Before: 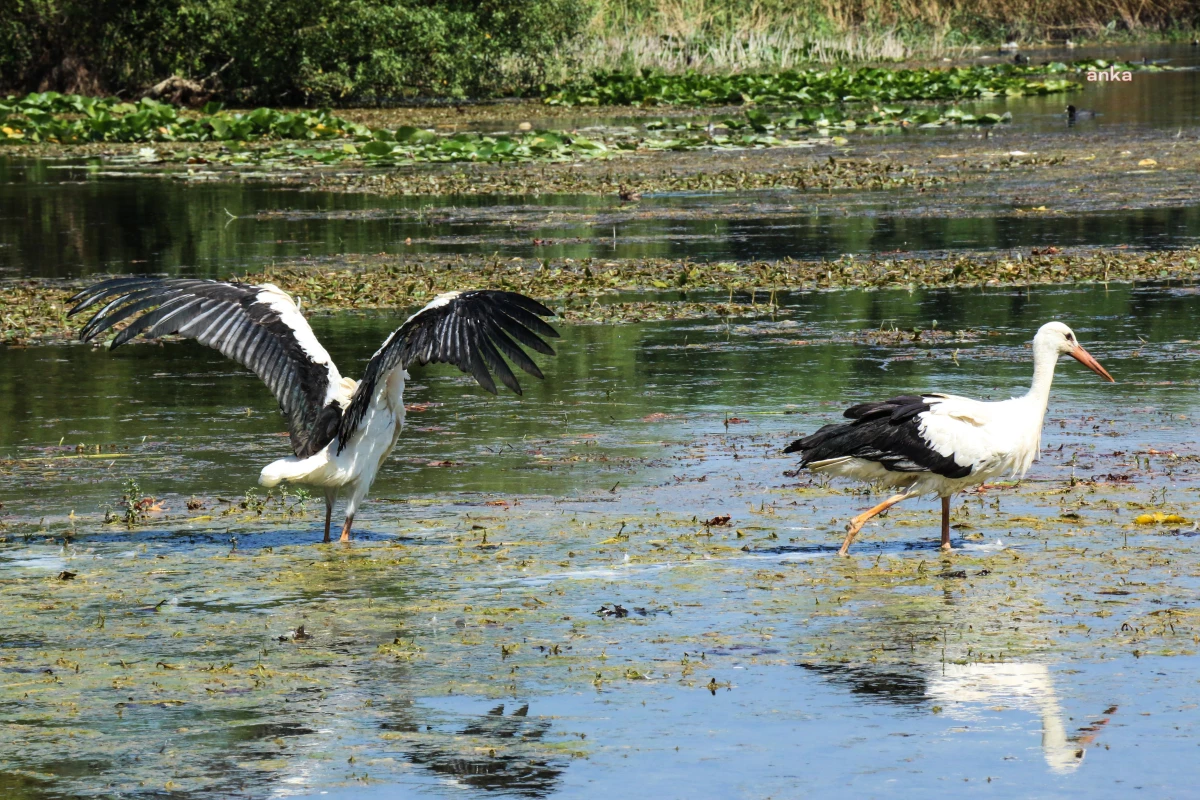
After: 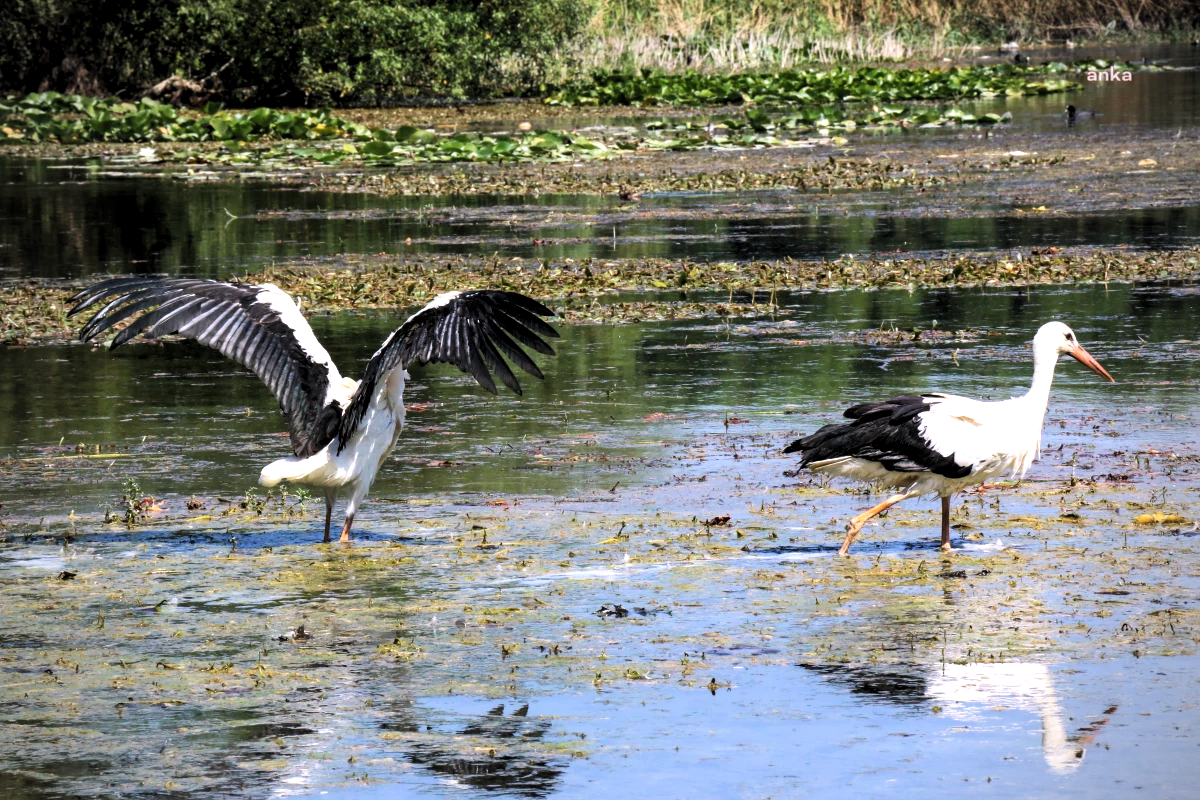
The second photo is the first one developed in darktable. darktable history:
levels: levels [0.055, 0.477, 0.9]
white balance: red 1.05, blue 1.072
vignetting: on, module defaults
